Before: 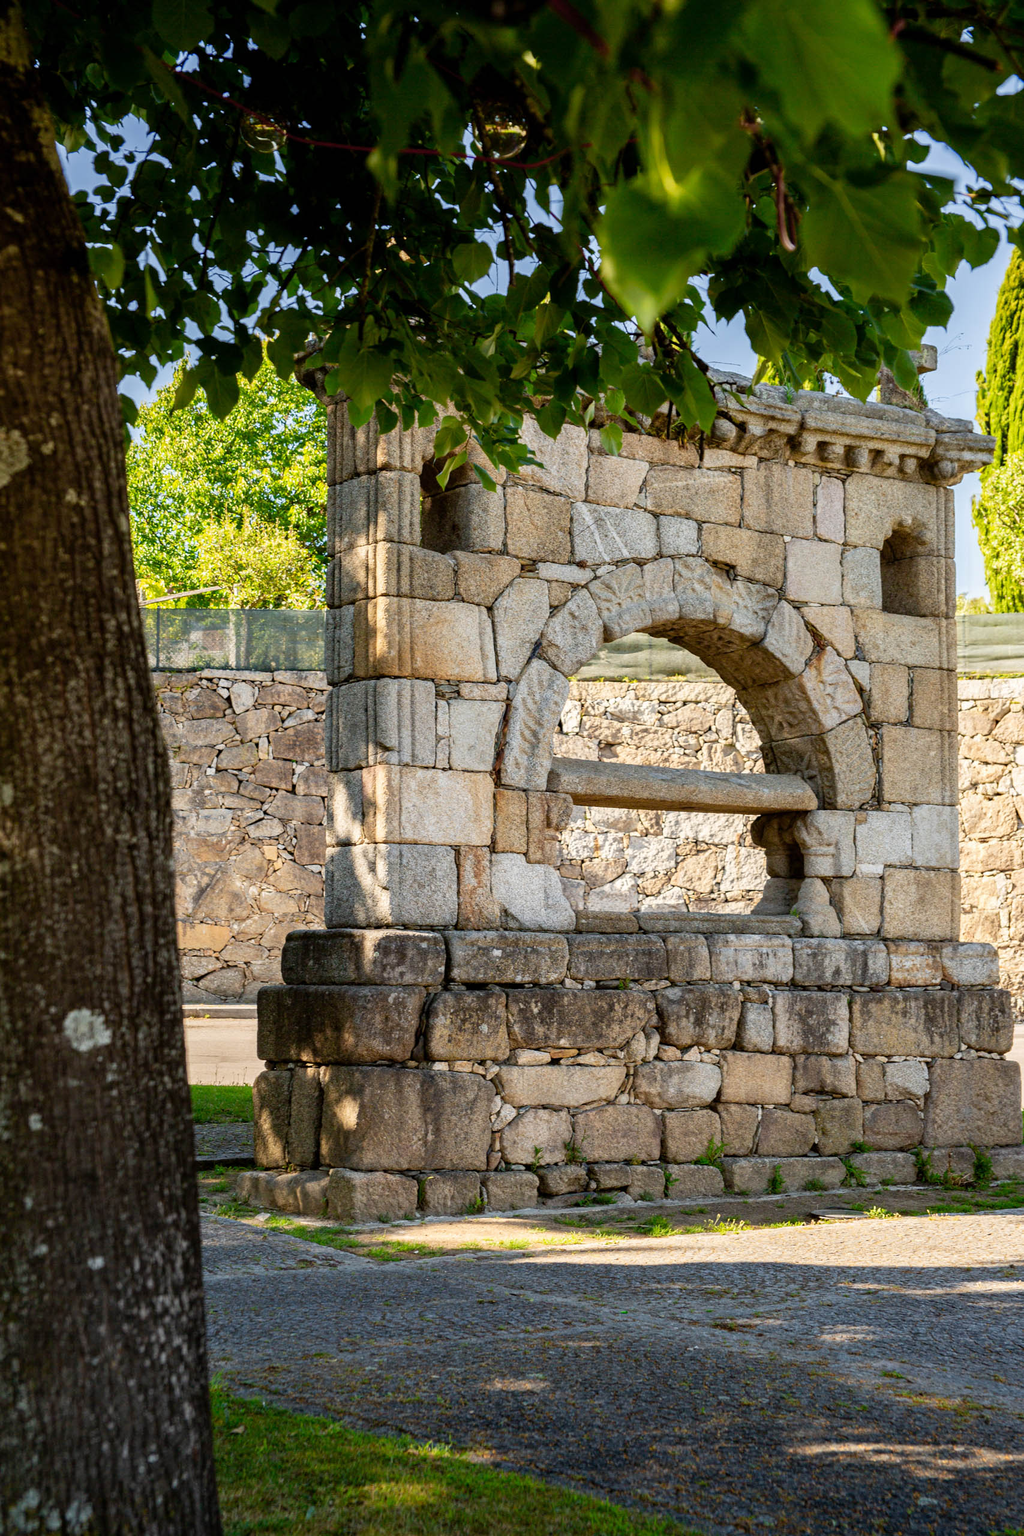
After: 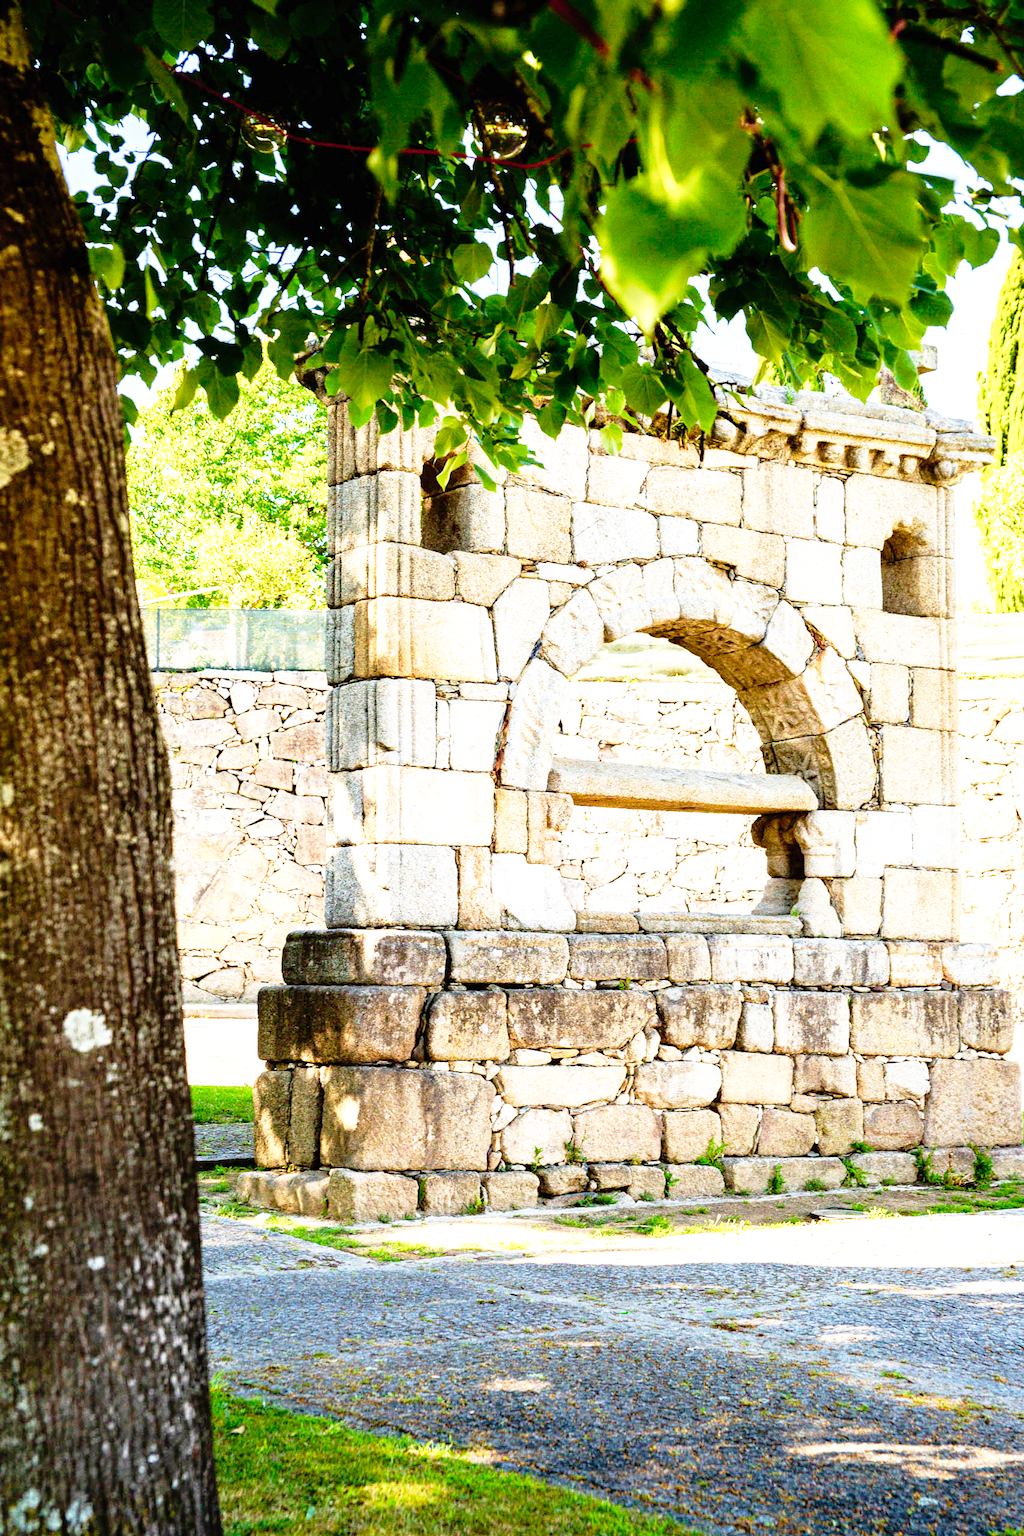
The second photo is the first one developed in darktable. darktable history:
exposure: black level correction 0, exposure 1 EV, compensate highlight preservation false
base curve: curves: ch0 [(0, 0) (0.012, 0.01) (0.073, 0.168) (0.31, 0.711) (0.645, 0.957) (1, 1)], preserve colors none
grain: coarseness 0.09 ISO
velvia: on, module defaults
